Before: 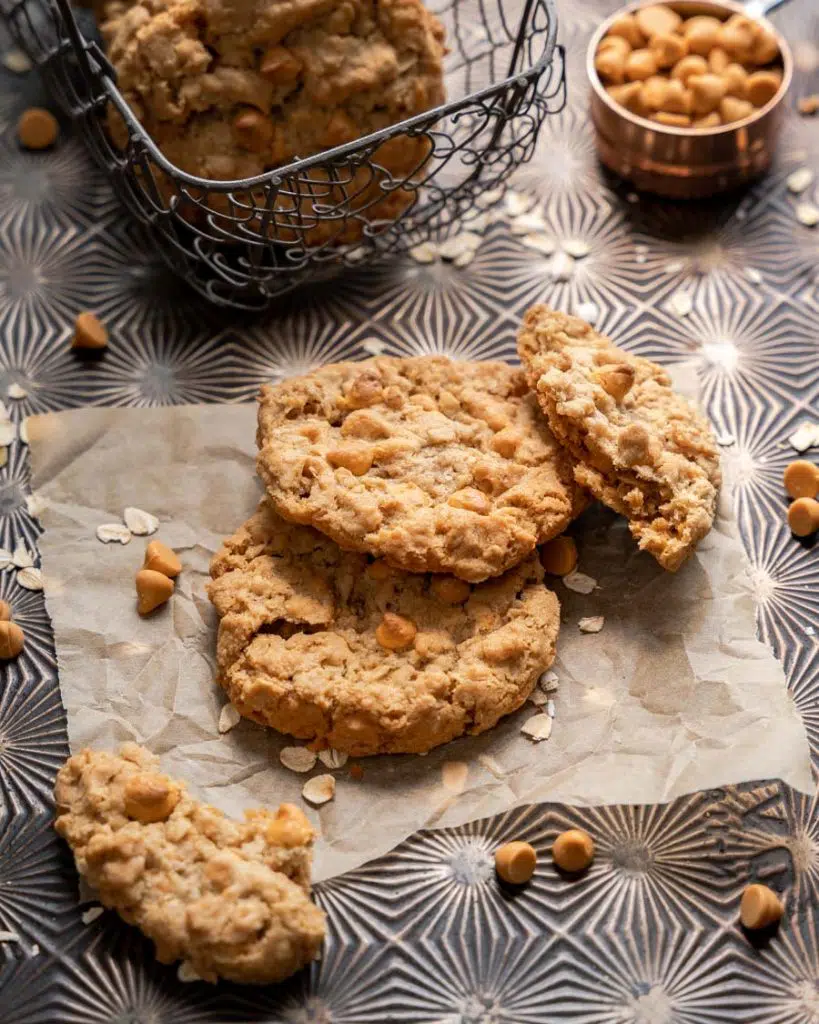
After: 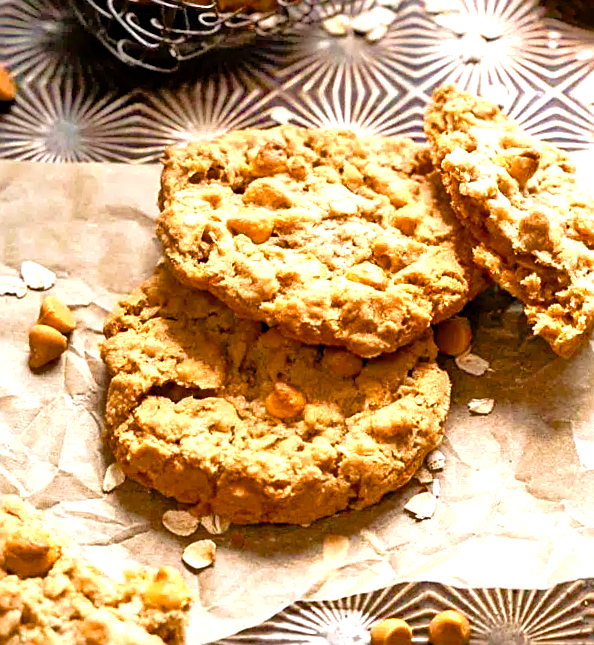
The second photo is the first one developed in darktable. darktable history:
color balance rgb: perceptual saturation grading › global saturation 34.622%, perceptual saturation grading › highlights -29.79%, perceptual saturation grading › shadows 34.663%, perceptual brilliance grading › mid-tones 10.451%, perceptual brilliance grading › shadows 14.391%, global vibrance 9.835%, contrast 15.391%, saturation formula JzAzBz (2021)
exposure: black level correction 0, exposure 0.703 EV, compensate highlight preservation false
crop and rotate: angle -3.49°, left 9.854%, top 20.388%, right 12.112%, bottom 11.88%
tone equalizer: -7 EV 0.159 EV, -6 EV 0.567 EV, -5 EV 1.13 EV, -4 EV 1.32 EV, -3 EV 1.15 EV, -2 EV 0.6 EV, -1 EV 0.165 EV
velvia: on, module defaults
sharpen: amount 0.493
color correction: highlights a* -0.131, highlights b* 0.088
